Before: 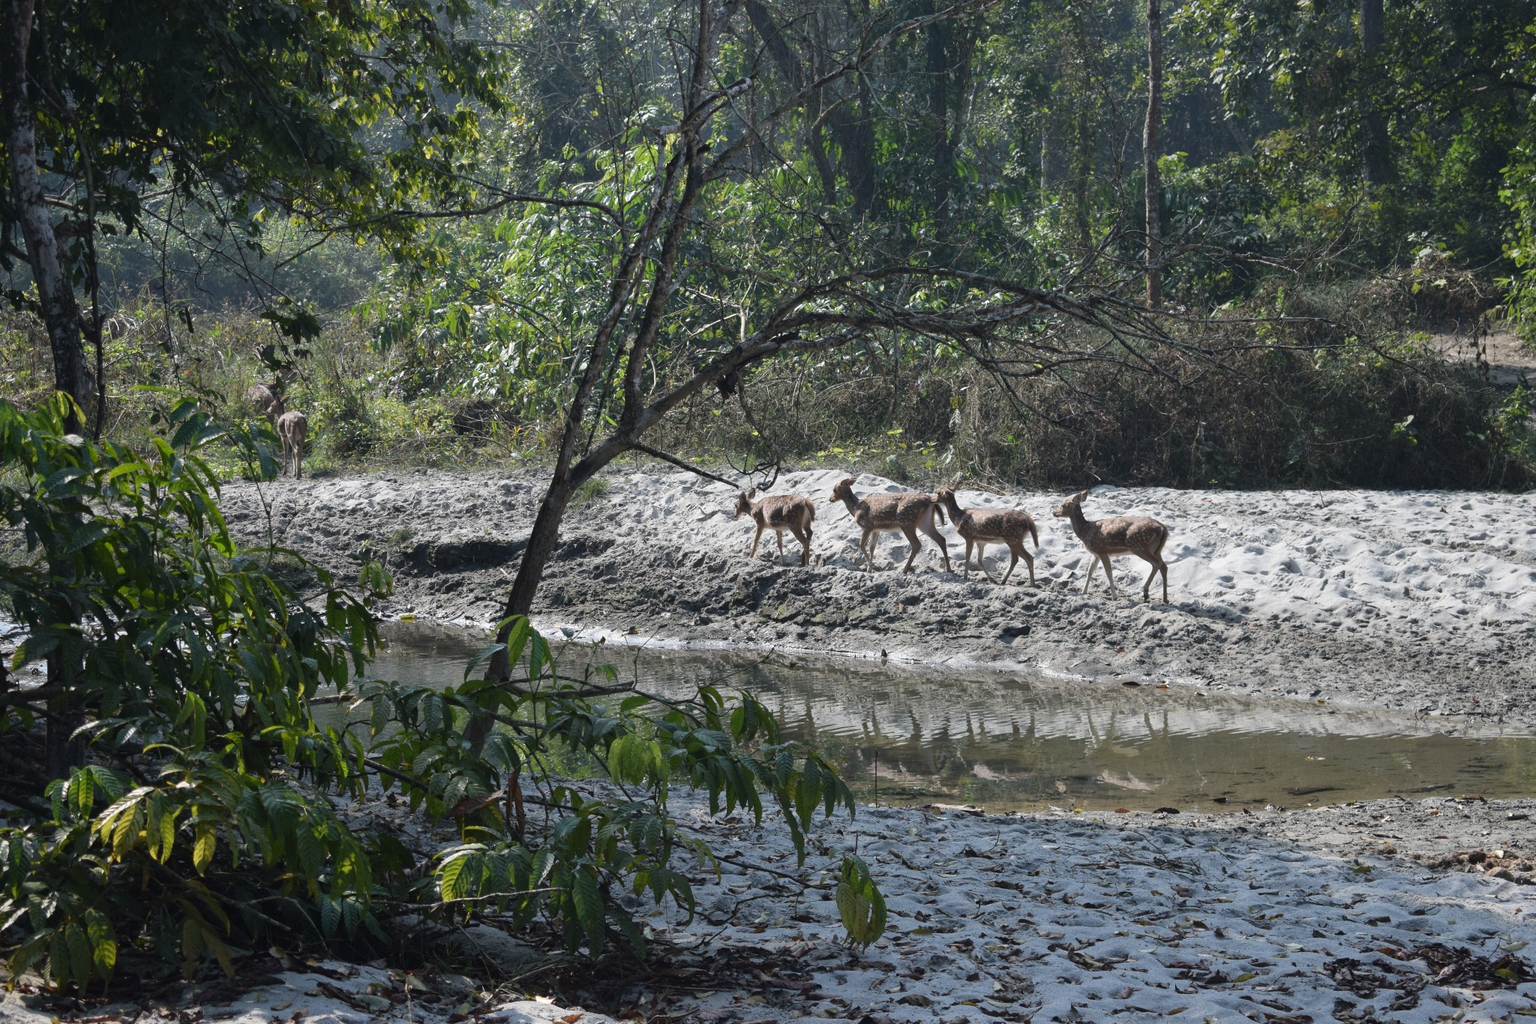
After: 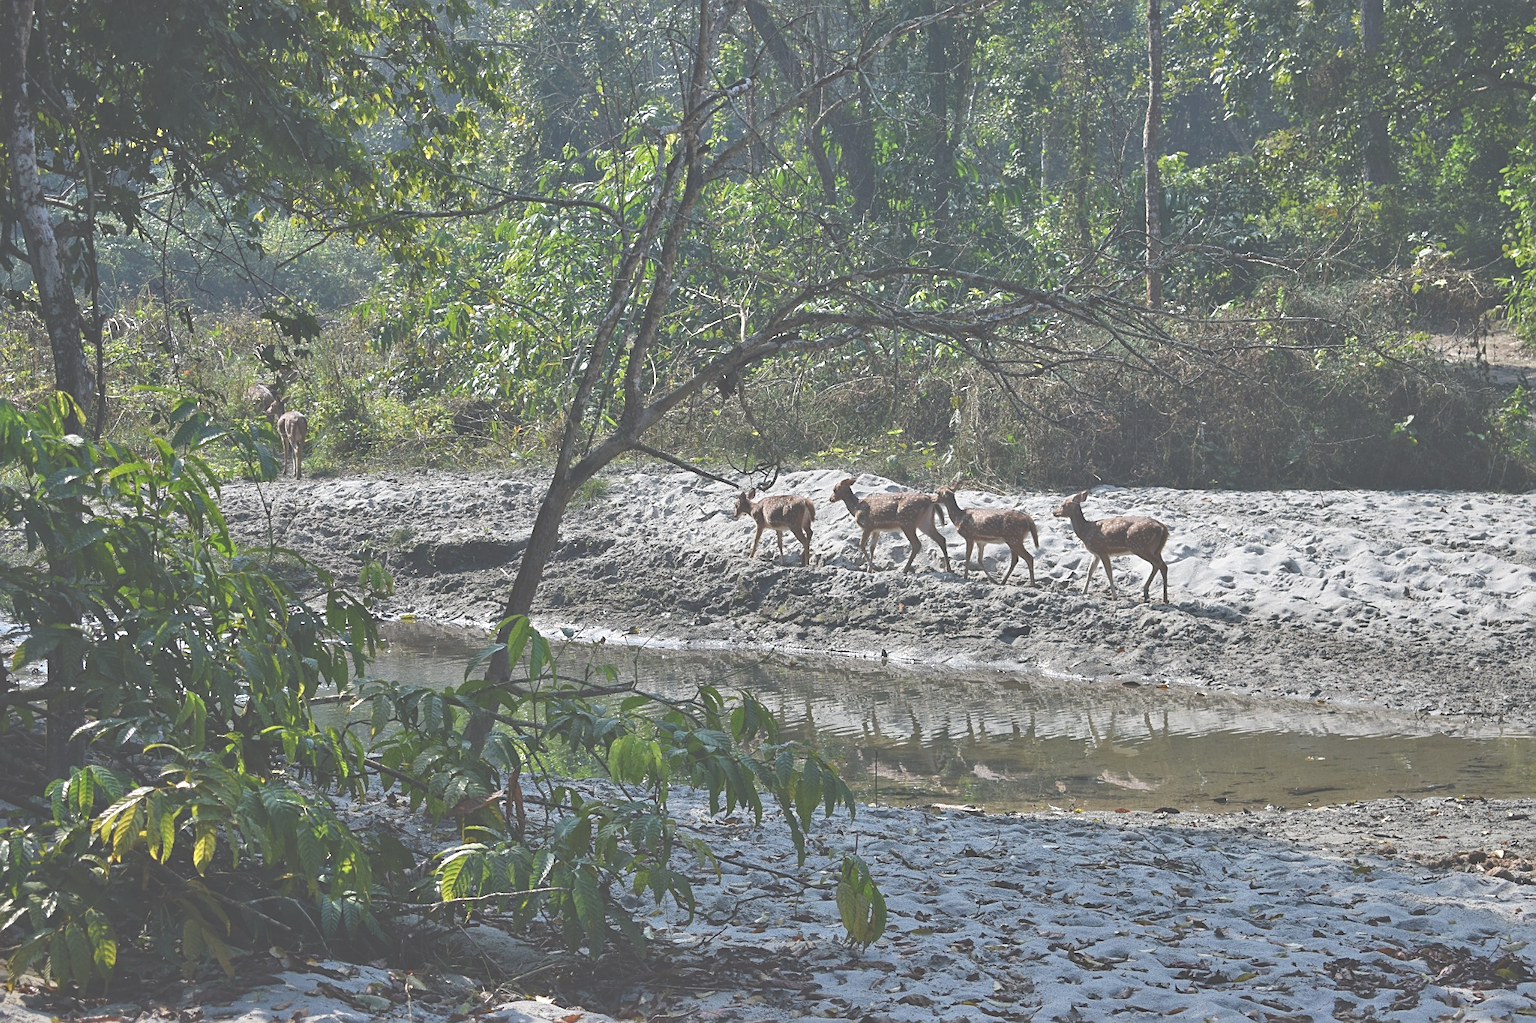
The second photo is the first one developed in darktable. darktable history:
color correction: highlights b* 0.012
sharpen: on, module defaults
tone equalizer: -7 EV 0.157 EV, -6 EV 0.606 EV, -5 EV 1.15 EV, -4 EV 1.31 EV, -3 EV 1.15 EV, -2 EV 0.6 EV, -1 EV 0.145 EV
exposure: black level correction -0.027, compensate highlight preservation false
